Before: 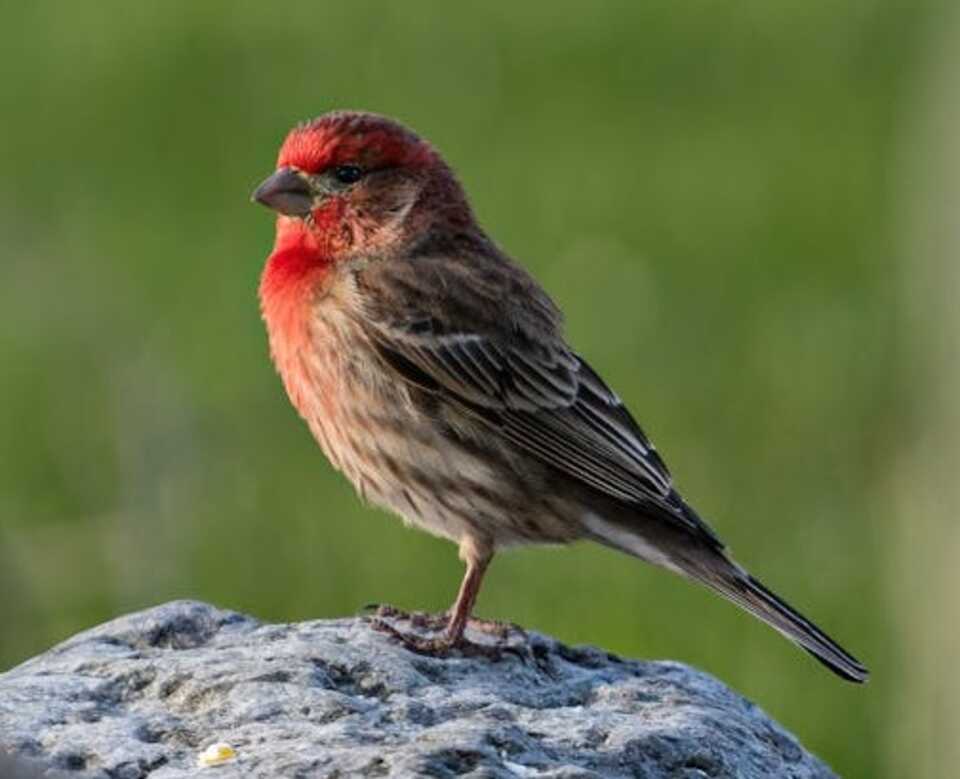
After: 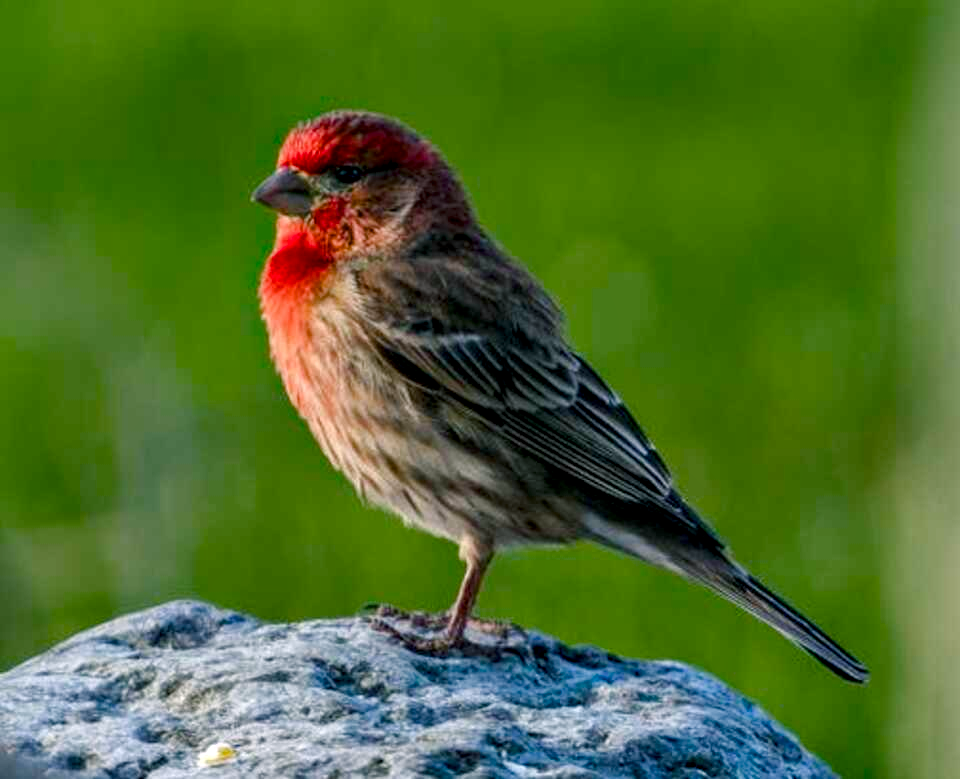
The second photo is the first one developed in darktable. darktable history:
color balance rgb: power › luminance -7.67%, power › chroma 1.119%, power › hue 215.74°, perceptual saturation grading › global saturation 54.919%, perceptual saturation grading › highlights -50.061%, perceptual saturation grading › mid-tones 40.344%, perceptual saturation grading › shadows 30.936%, perceptual brilliance grading › global brilliance 2.622%, perceptual brilliance grading › highlights -2.404%, perceptual brilliance grading › shadows 2.838%
local contrast: on, module defaults
